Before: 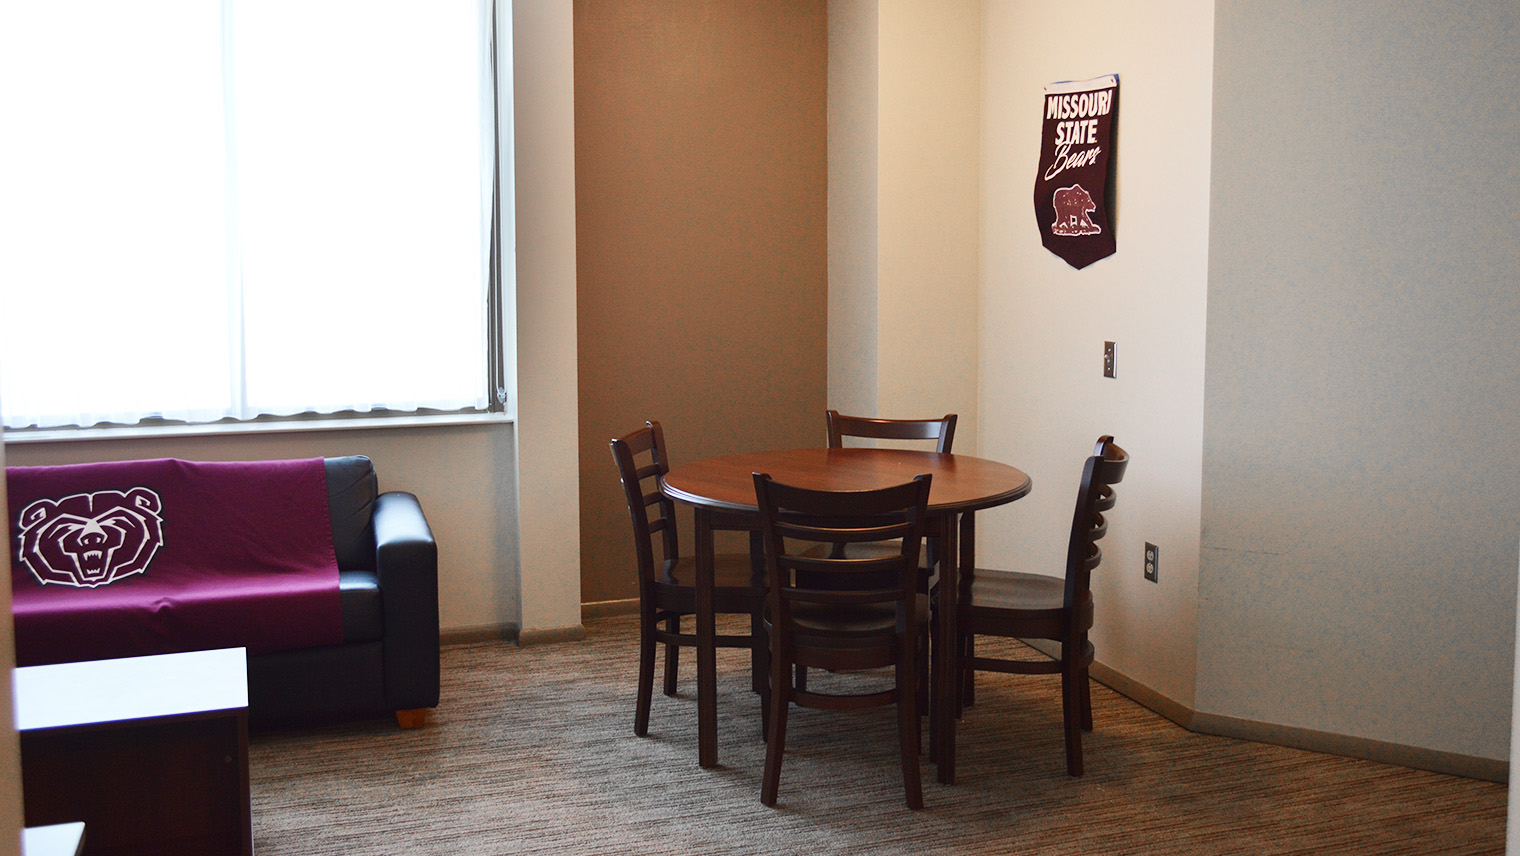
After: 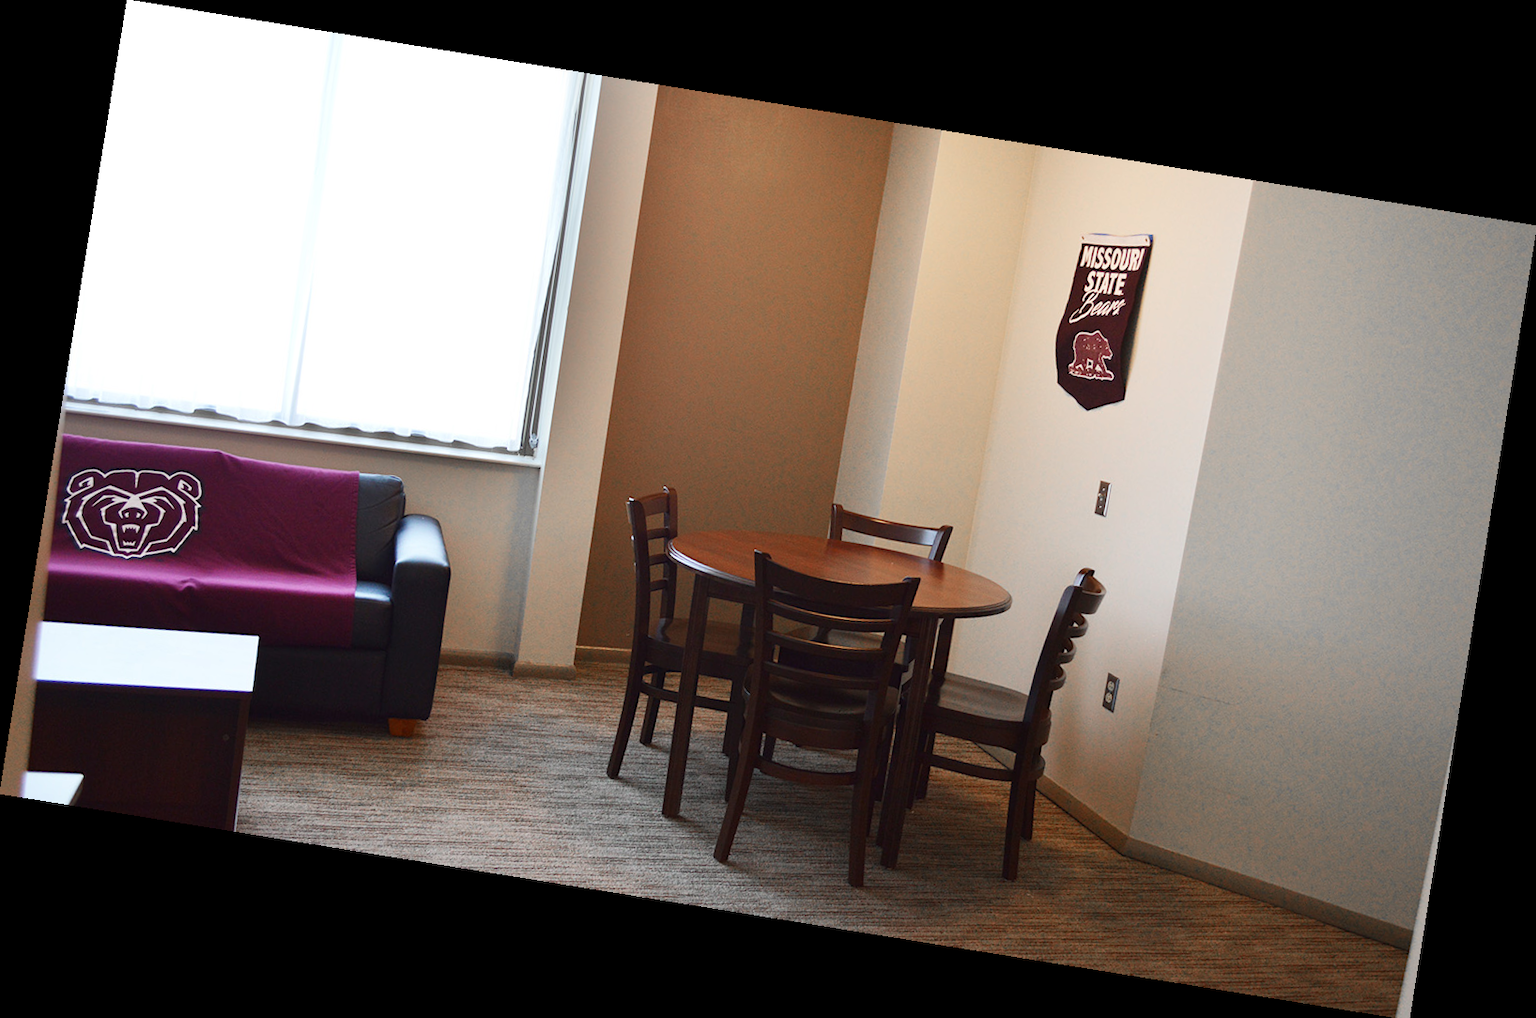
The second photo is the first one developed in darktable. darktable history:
rotate and perspective: rotation 9.12°, automatic cropping off
exposure: compensate highlight preservation false
